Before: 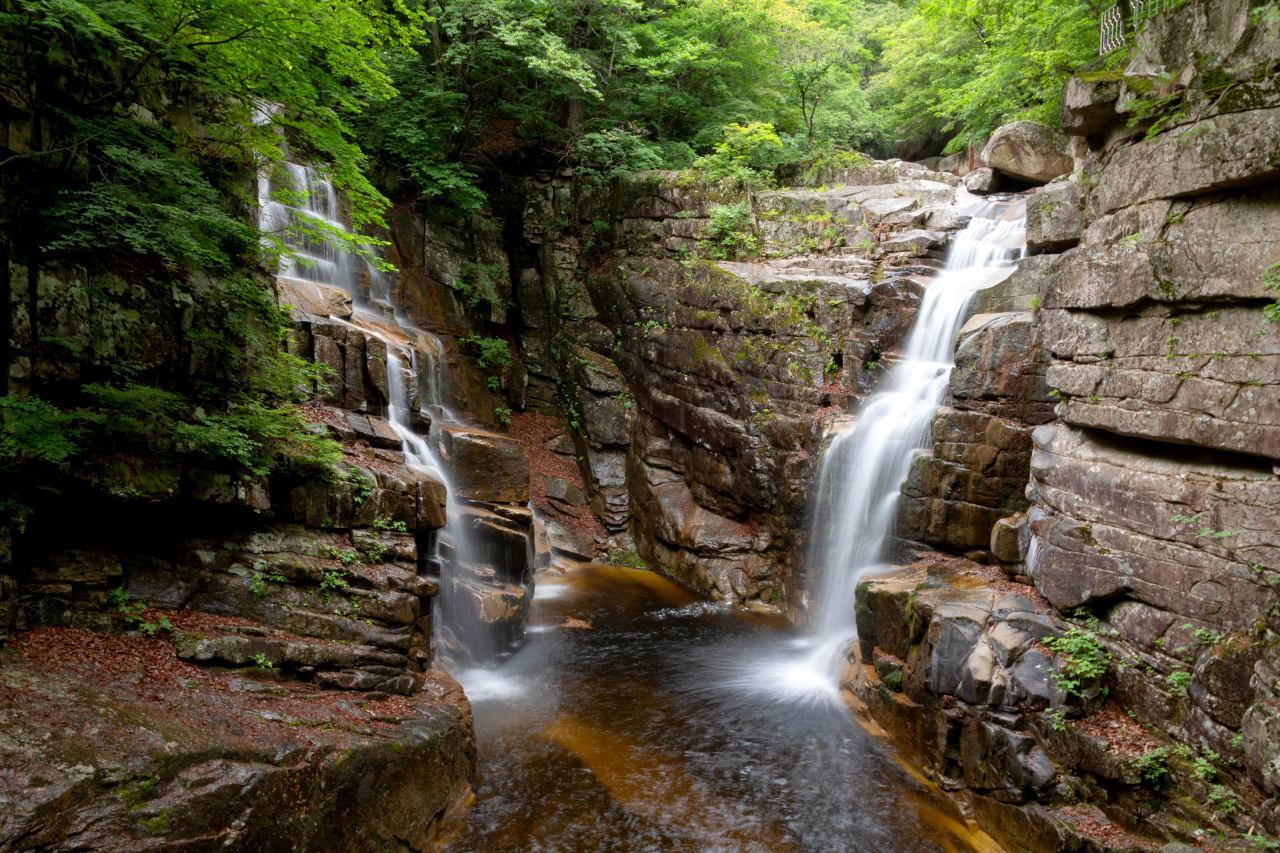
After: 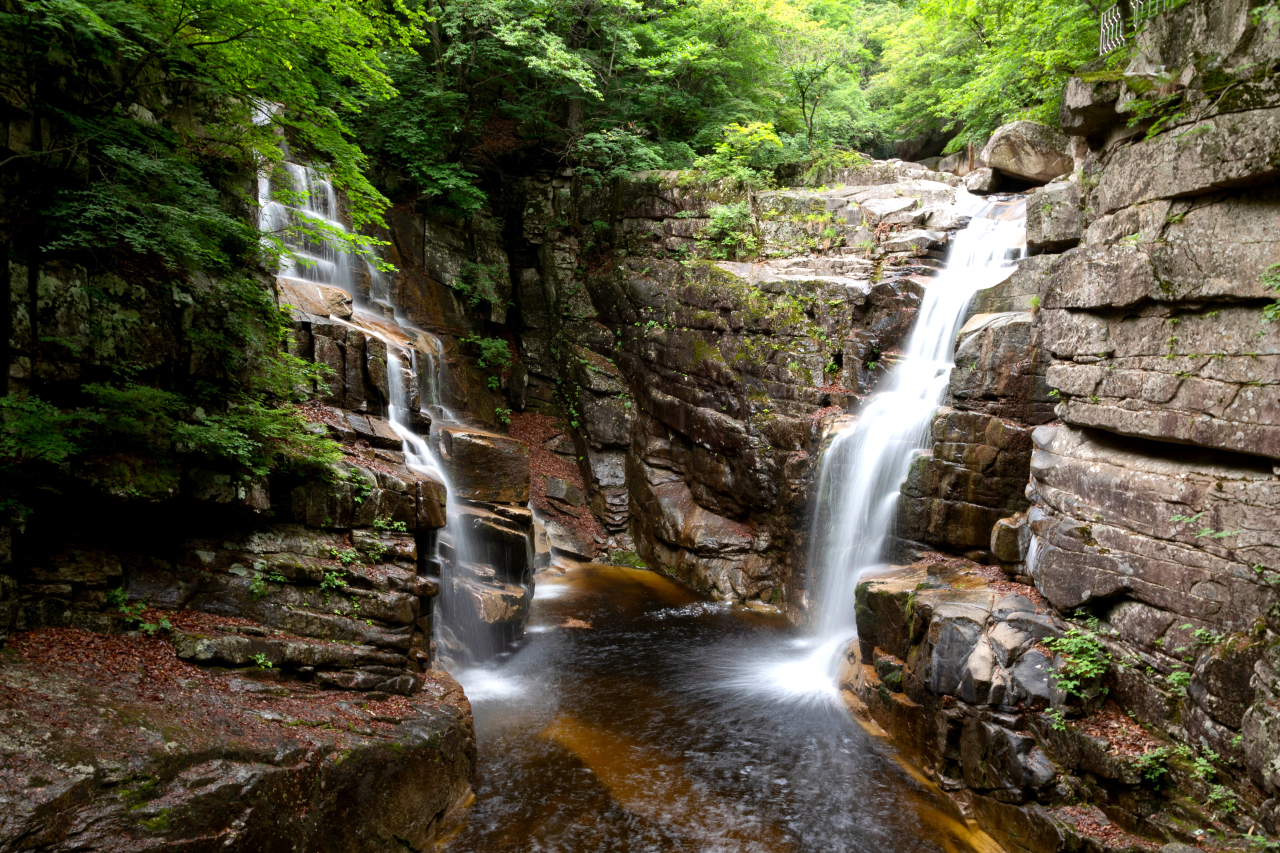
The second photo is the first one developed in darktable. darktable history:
tone equalizer: -8 EV -0.403 EV, -7 EV -0.403 EV, -6 EV -0.368 EV, -5 EV -0.193 EV, -3 EV 0.255 EV, -2 EV 0.342 EV, -1 EV 0.379 EV, +0 EV 0.405 EV, edges refinement/feathering 500, mask exposure compensation -1.57 EV, preserve details no
